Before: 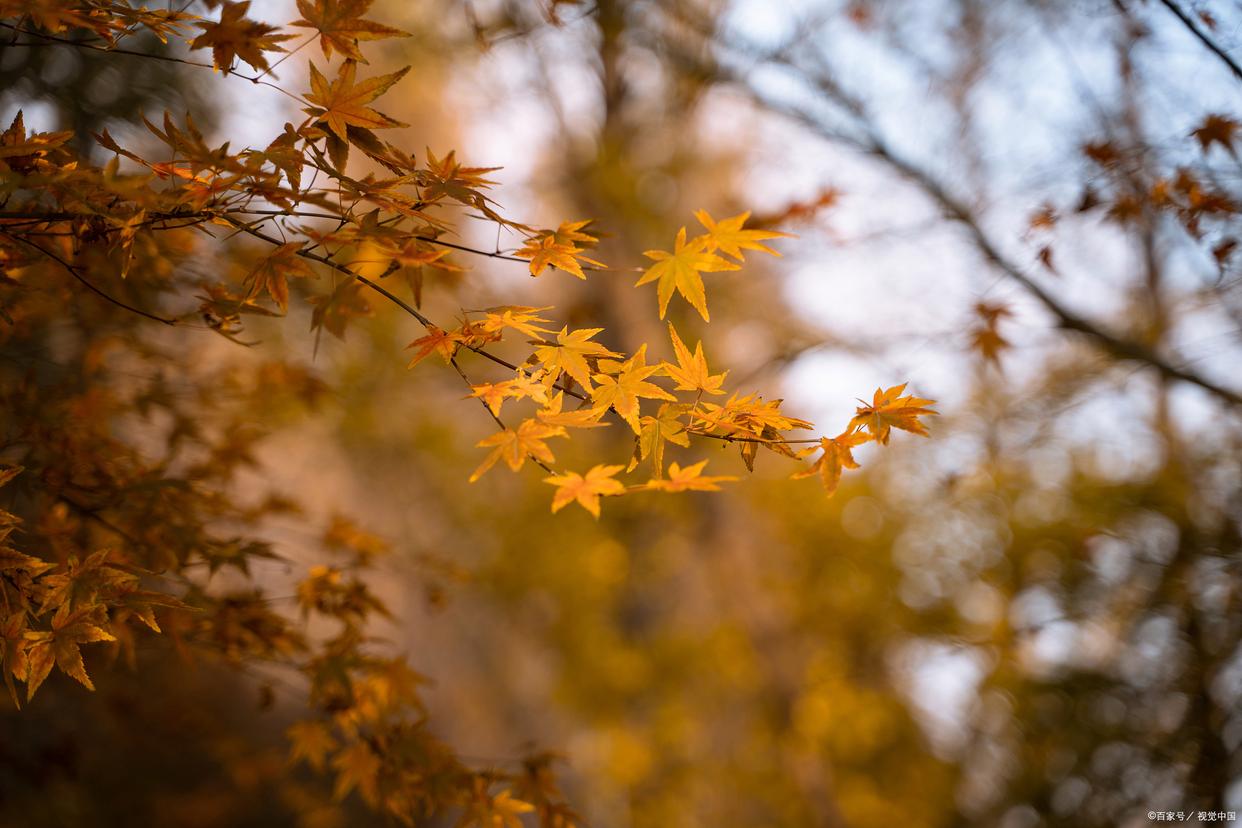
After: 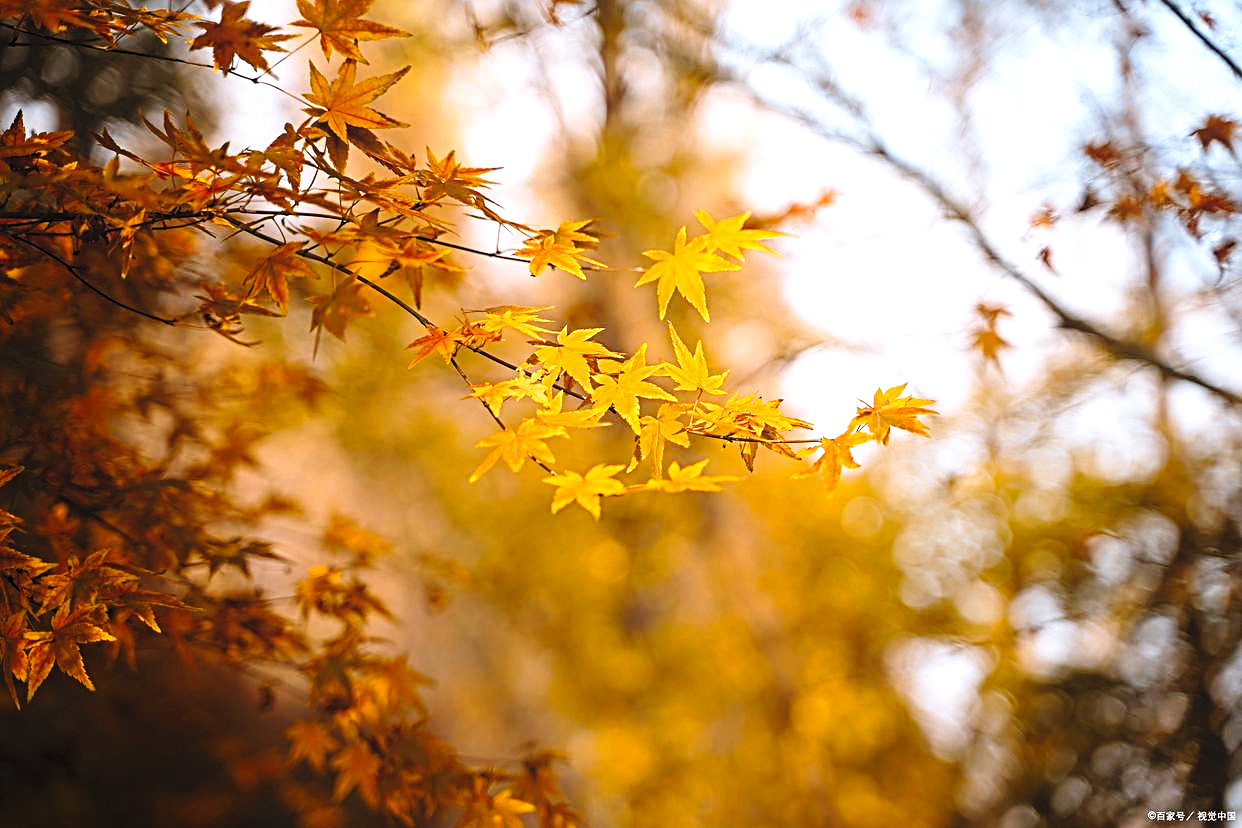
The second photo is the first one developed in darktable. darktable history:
sharpen: radius 3.089
base curve: curves: ch0 [(0, 0) (0.028, 0.03) (0.121, 0.232) (0.46, 0.748) (0.859, 0.968) (1, 1)], preserve colors none
contrast equalizer: octaves 7, y [[0.439, 0.44, 0.442, 0.457, 0.493, 0.498], [0.5 ×6], [0.5 ×6], [0 ×6], [0 ×6]]
levels: levels [0.062, 0.494, 0.925]
tone curve: curves: ch0 [(0, 0) (0.003, 0.04) (0.011, 0.053) (0.025, 0.077) (0.044, 0.104) (0.069, 0.127) (0.1, 0.15) (0.136, 0.177) (0.177, 0.215) (0.224, 0.254) (0.277, 0.3) (0.335, 0.355) (0.399, 0.41) (0.468, 0.477) (0.543, 0.554) (0.623, 0.636) (0.709, 0.72) (0.801, 0.804) (0.898, 0.892) (1, 1)], color space Lab, independent channels, preserve colors none
